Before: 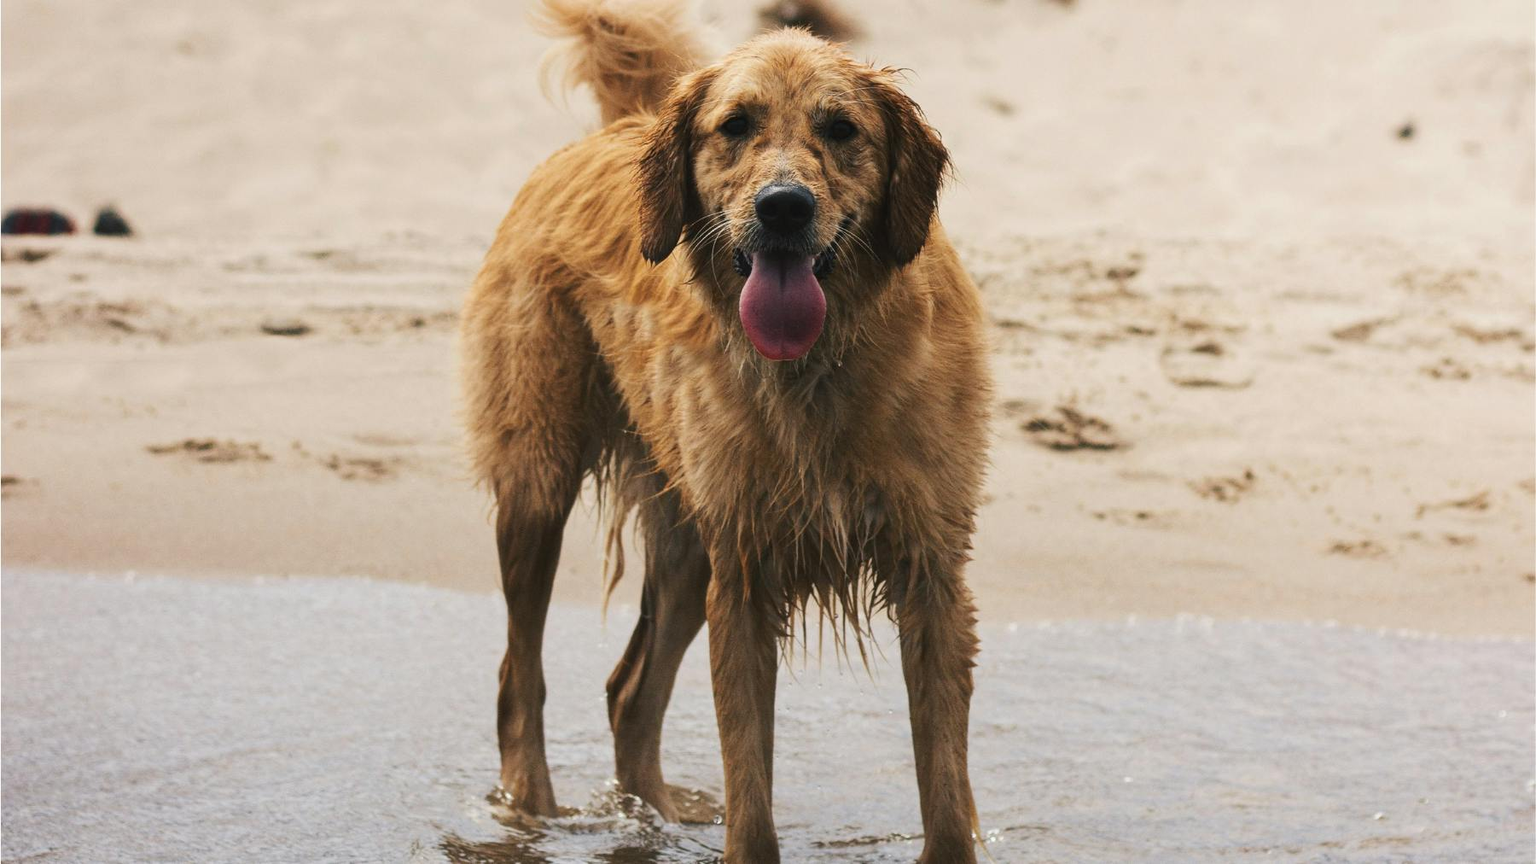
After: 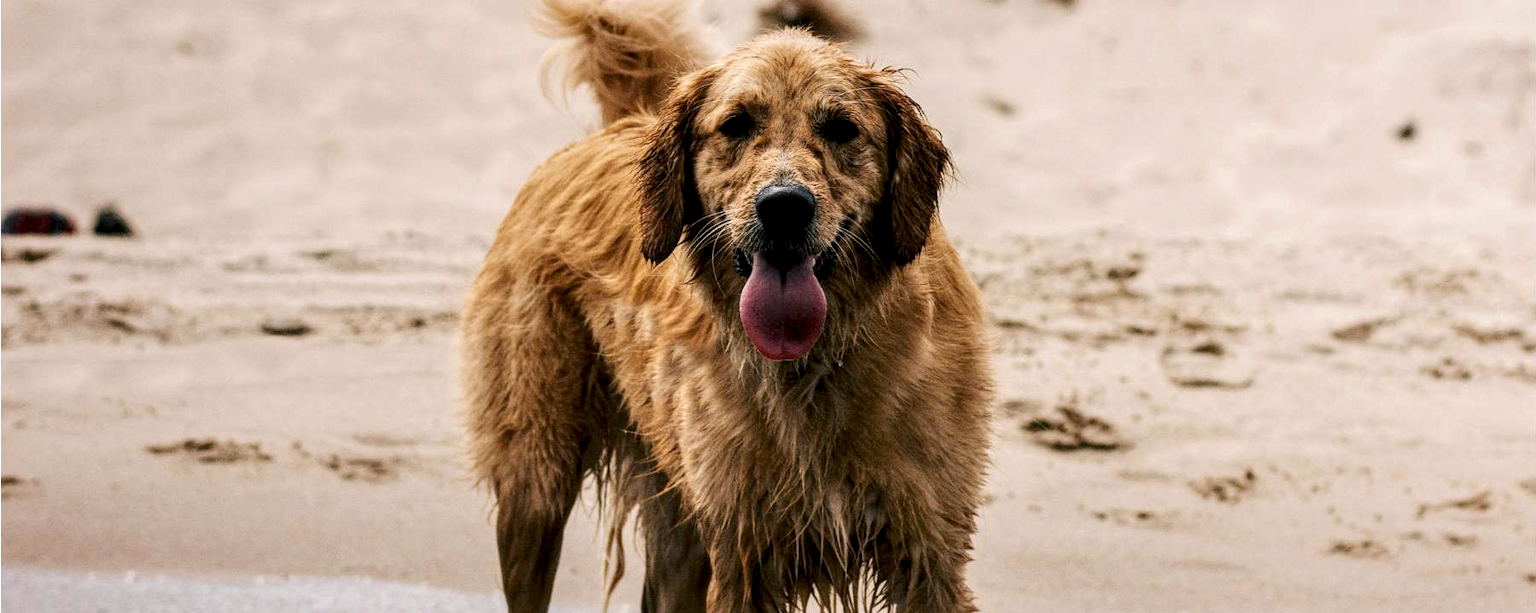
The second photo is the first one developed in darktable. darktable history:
local contrast: detail 150%
color correction: highlights a* 3.03, highlights b* -1.6, shadows a* -0.068, shadows b* 1.81, saturation 0.976
crop: right 0.001%, bottom 29.011%
exposure: black level correction 0.01, exposure 0.017 EV, compensate highlight preservation false
